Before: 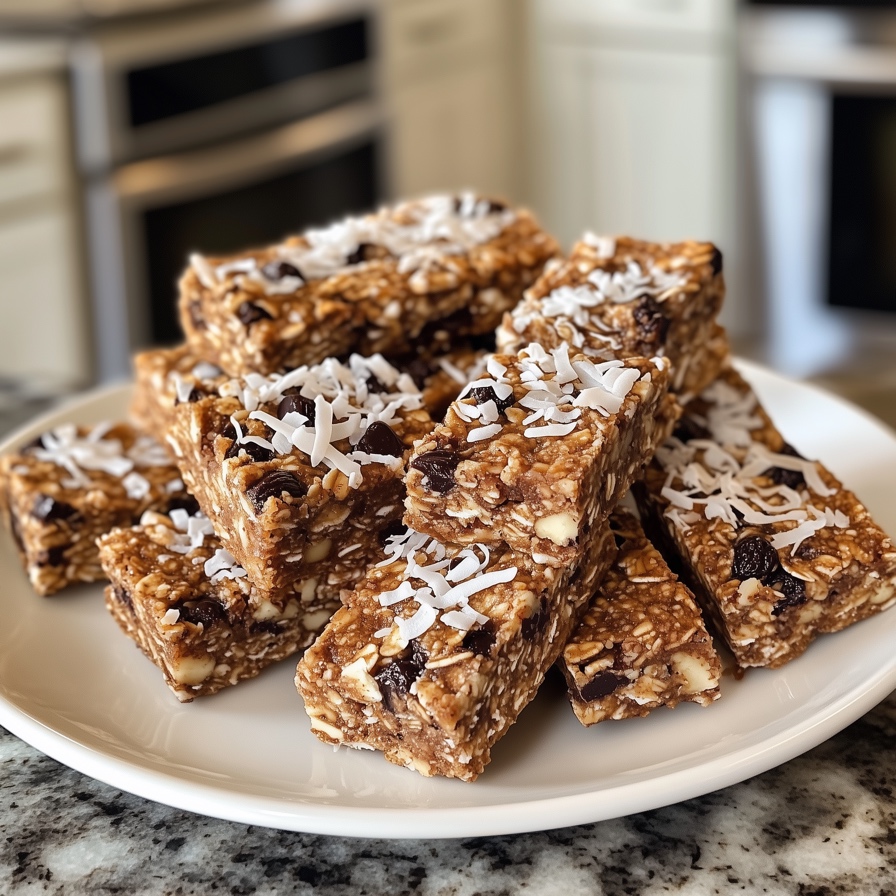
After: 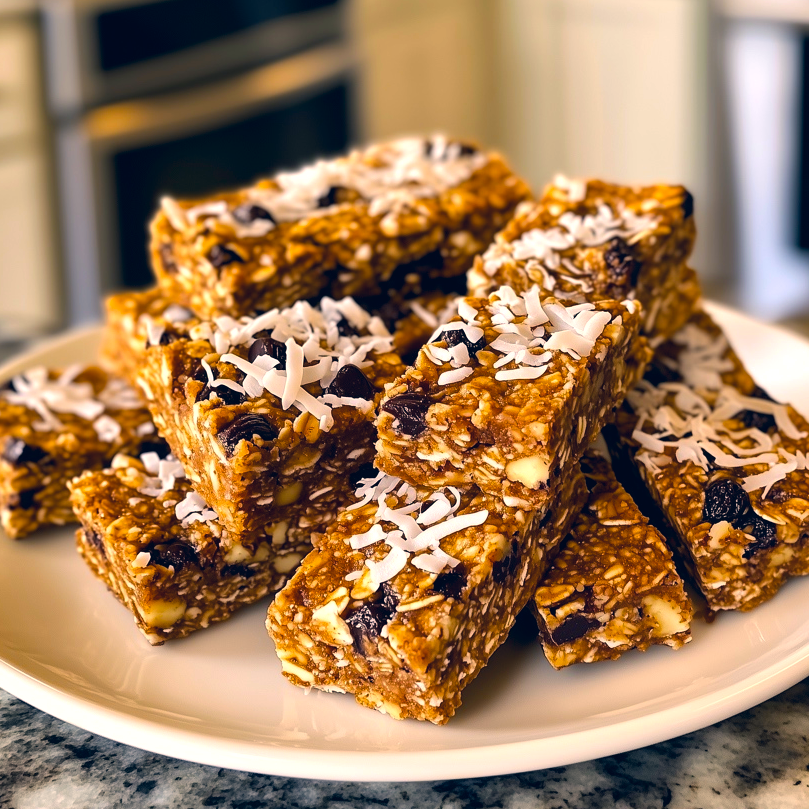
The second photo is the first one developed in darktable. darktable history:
crop: left 3.305%, top 6.436%, right 6.389%, bottom 3.258%
color correction: highlights a* 10.32, highlights b* 14.66, shadows a* -9.59, shadows b* -15.02
color balance: lift [1, 1.001, 0.999, 1.001], gamma [1, 1.004, 1.007, 0.993], gain [1, 0.991, 0.987, 1.013], contrast 7.5%, contrast fulcrum 10%, output saturation 115%
tone equalizer: -8 EV -0.55 EV
color balance rgb: perceptual saturation grading › global saturation 20%, global vibrance 20%
